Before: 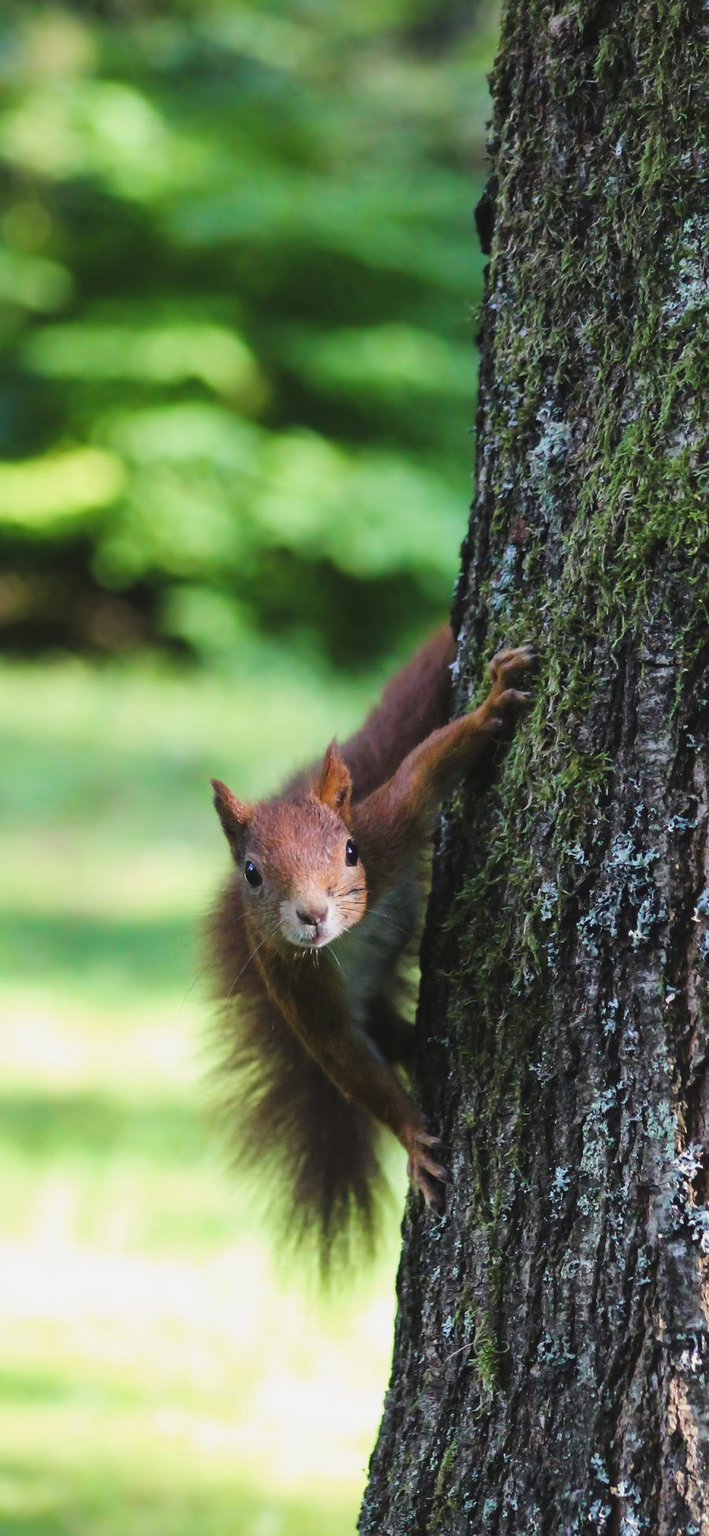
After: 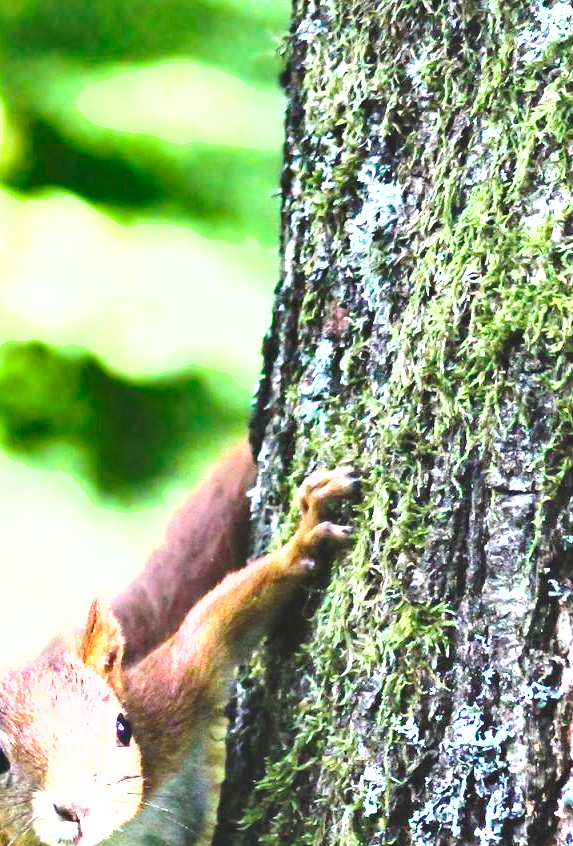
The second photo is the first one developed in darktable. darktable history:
crop: left 35.993%, top 18.105%, right 0.327%, bottom 38.487%
base curve: curves: ch0 [(0, 0) (0.032, 0.037) (0.105, 0.228) (0.435, 0.76) (0.856, 0.983) (1, 1)], preserve colors none
shadows and highlights: highlights color adjustment 42.6%, low approximation 0.01, soften with gaussian
exposure: black level correction 0, exposure 1.2 EV, compensate highlight preservation false
levels: levels [0, 0.43, 0.859]
